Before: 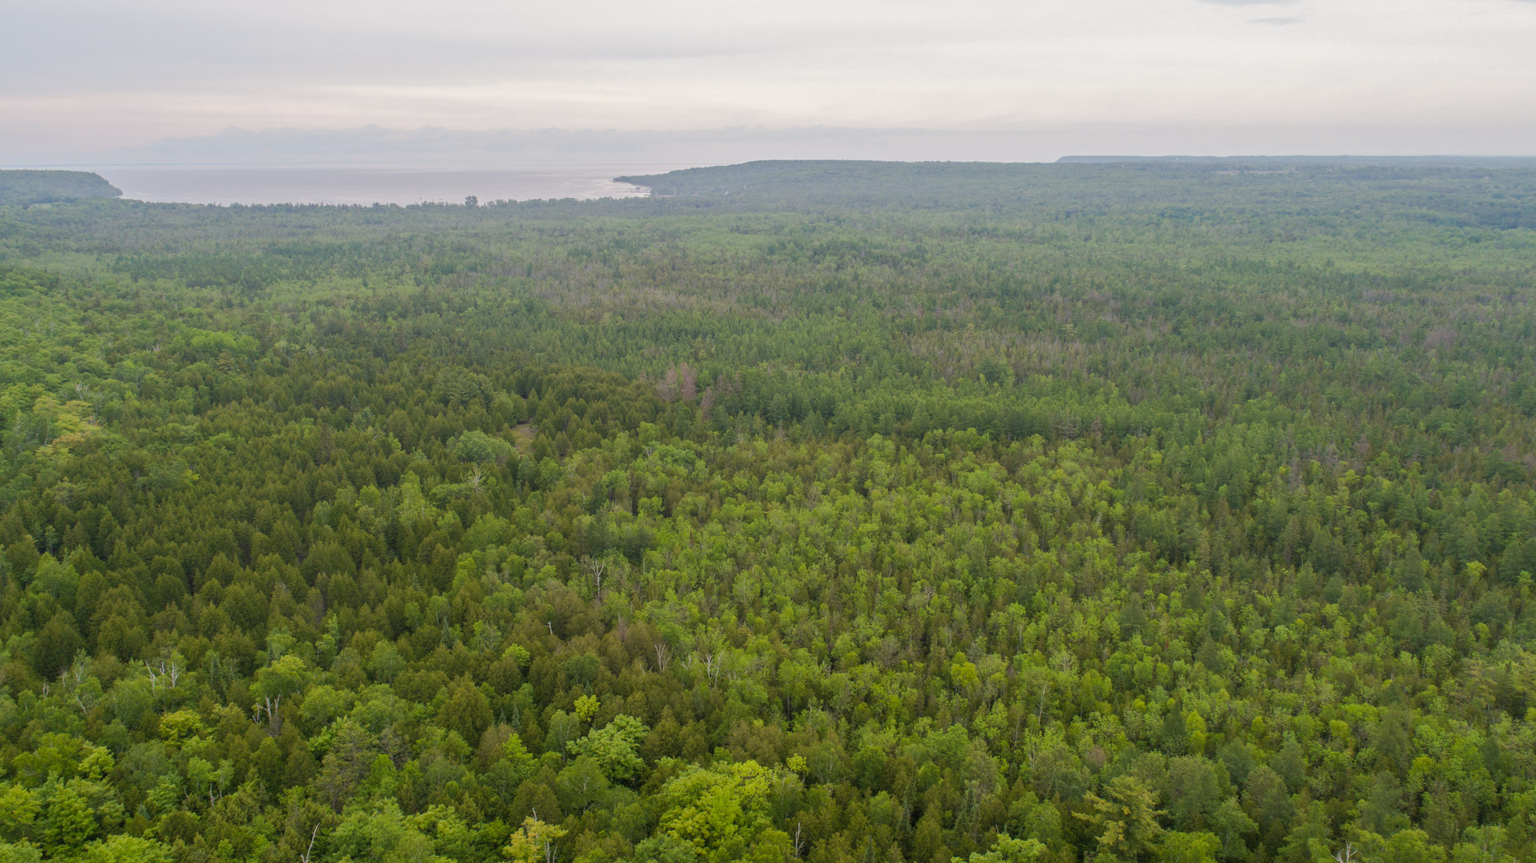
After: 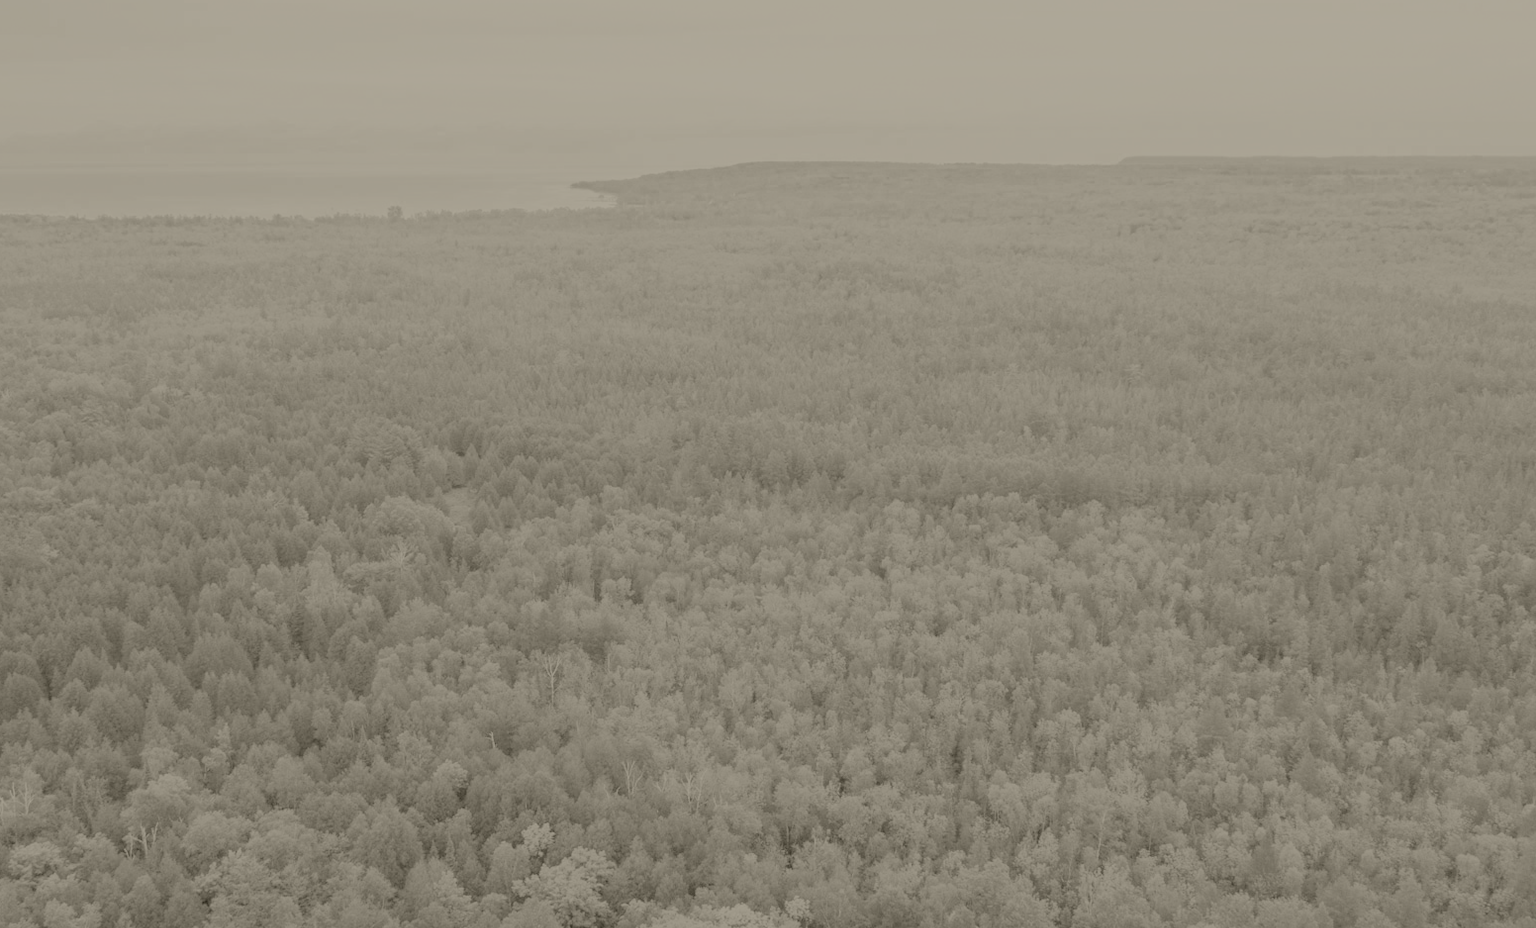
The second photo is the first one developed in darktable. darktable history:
filmic rgb: middle gray luminance 3.44%, black relative exposure -5.92 EV, white relative exposure 6.33 EV, threshold 6 EV, dynamic range scaling 22.4%, target black luminance 0%, hardness 2.33, latitude 45.85%, contrast 0.78, highlights saturation mix 100%, shadows ↔ highlights balance 0.033%, add noise in highlights 0, preserve chrominance max RGB, color science v3 (2019), use custom middle-gray values true, iterations of high-quality reconstruction 0, contrast in highlights soft, enable highlight reconstruction true
colorize: hue 41.44°, saturation 22%, source mix 60%, lightness 10.61%
crop: left 9.929%, top 3.475%, right 9.188%, bottom 9.529%
exposure: exposure 0.3 EV, compensate highlight preservation false
contrast brightness saturation: contrast 0.05
